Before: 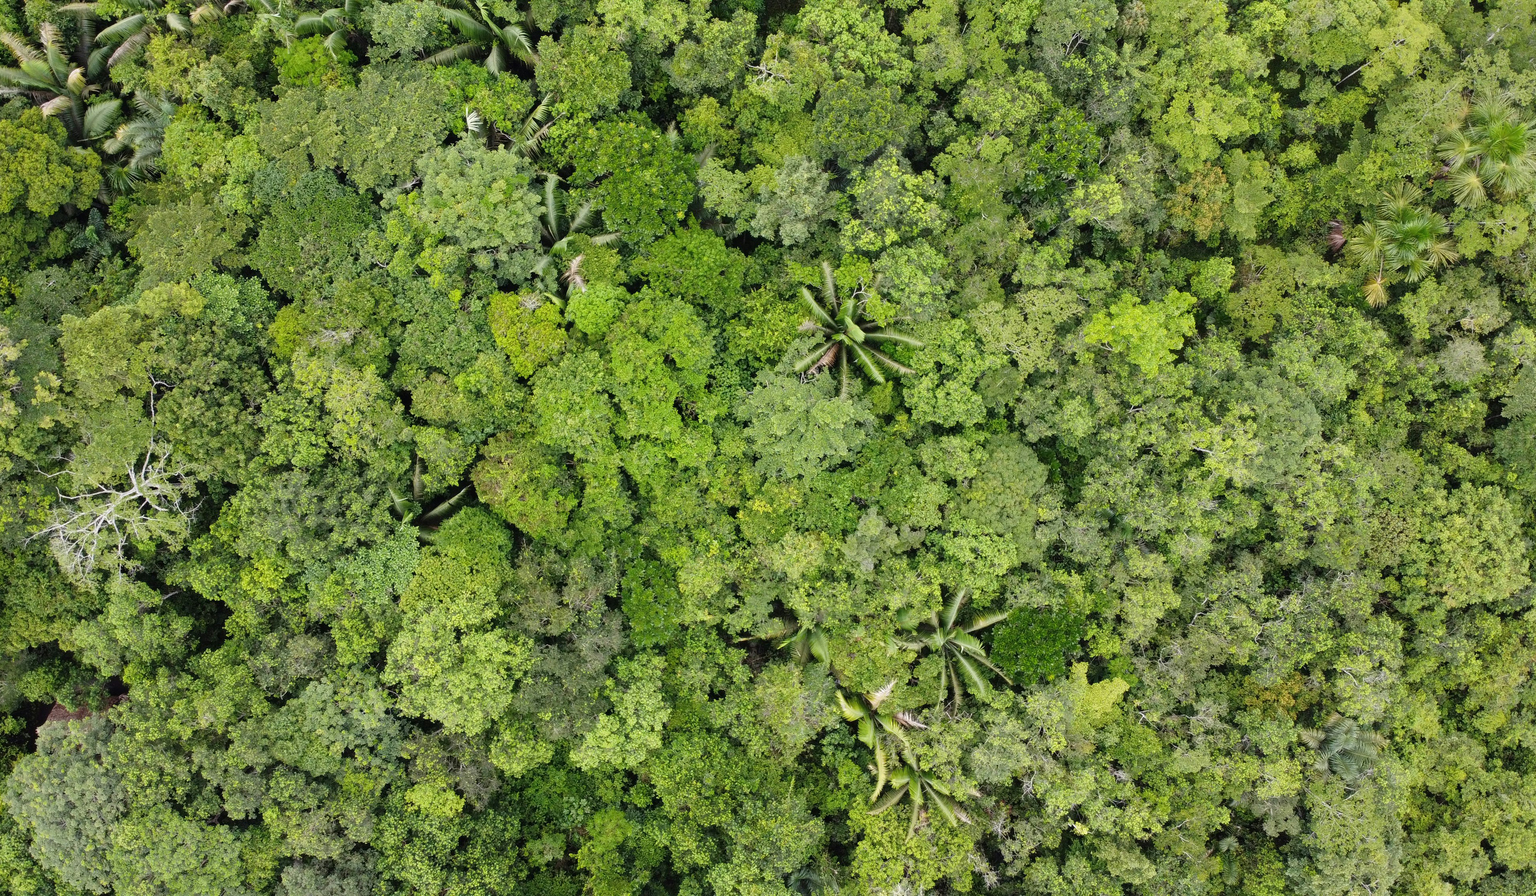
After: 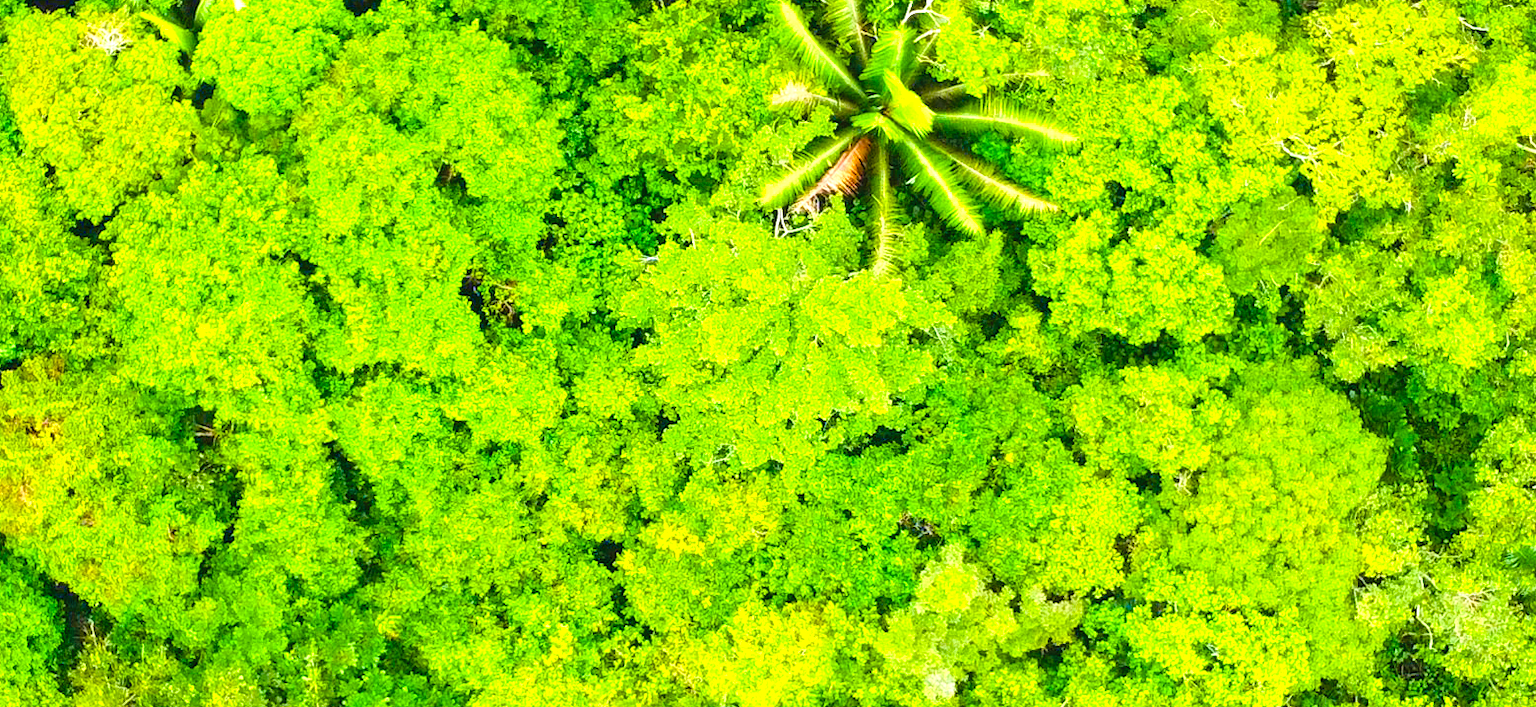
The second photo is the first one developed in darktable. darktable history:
exposure: black level correction 0, exposure 0.5 EV, compensate highlight preservation false
contrast brightness saturation: contrast 0.07, brightness 0.18, saturation 0.4
velvia: strength 45%
color balance rgb: linear chroma grading › global chroma 25%, perceptual saturation grading › global saturation 45%, perceptual saturation grading › highlights -50%, perceptual saturation grading › shadows 30%, perceptual brilliance grading › global brilliance 18%, global vibrance 40%
crop: left 31.751%, top 32.172%, right 27.8%, bottom 35.83%
levels: levels [0, 0.492, 0.984]
